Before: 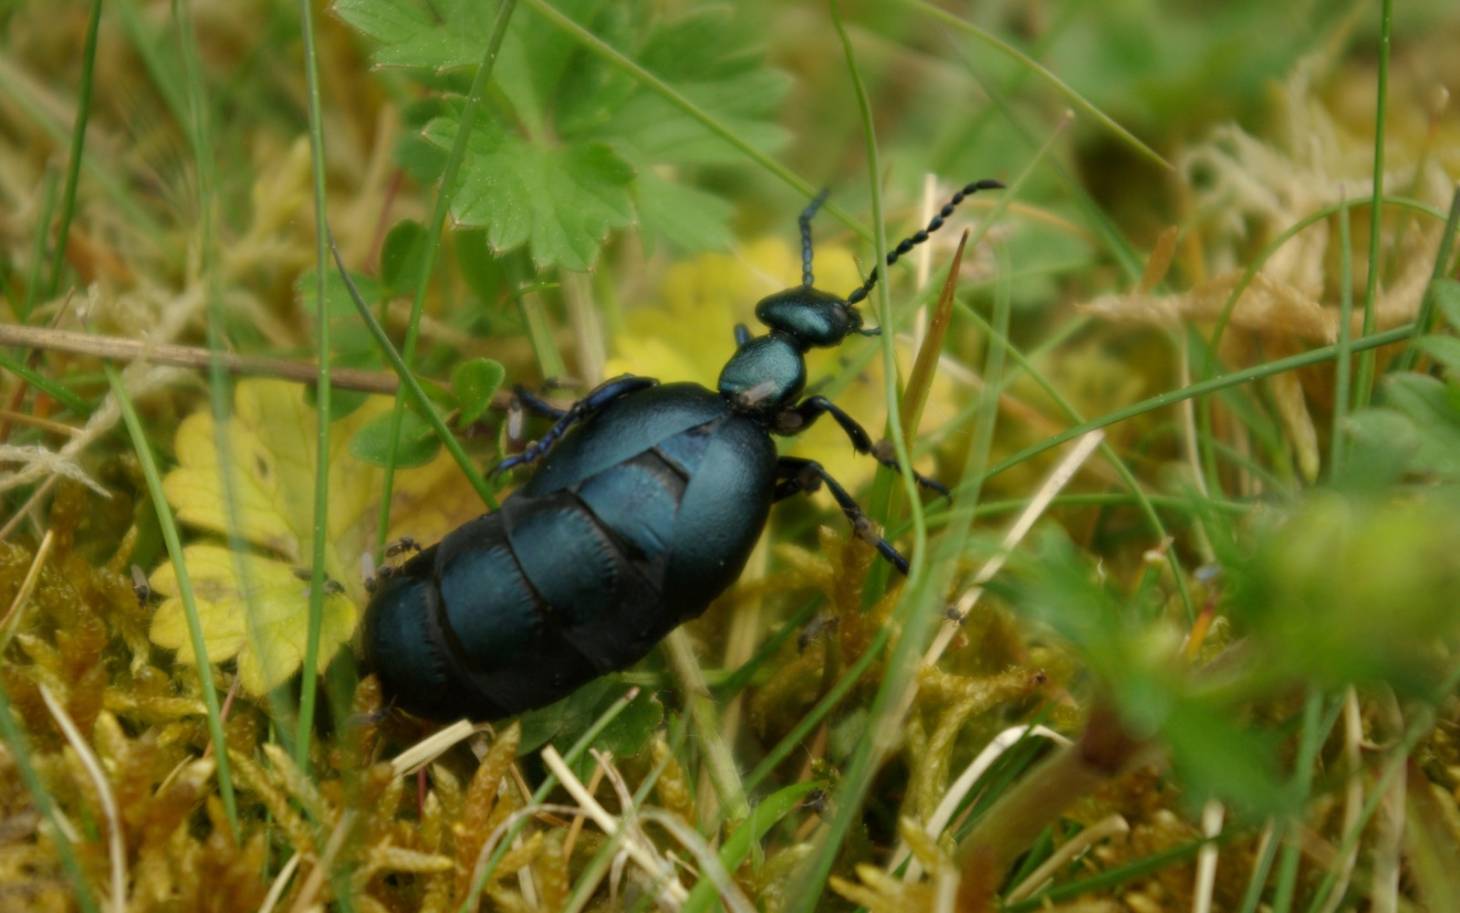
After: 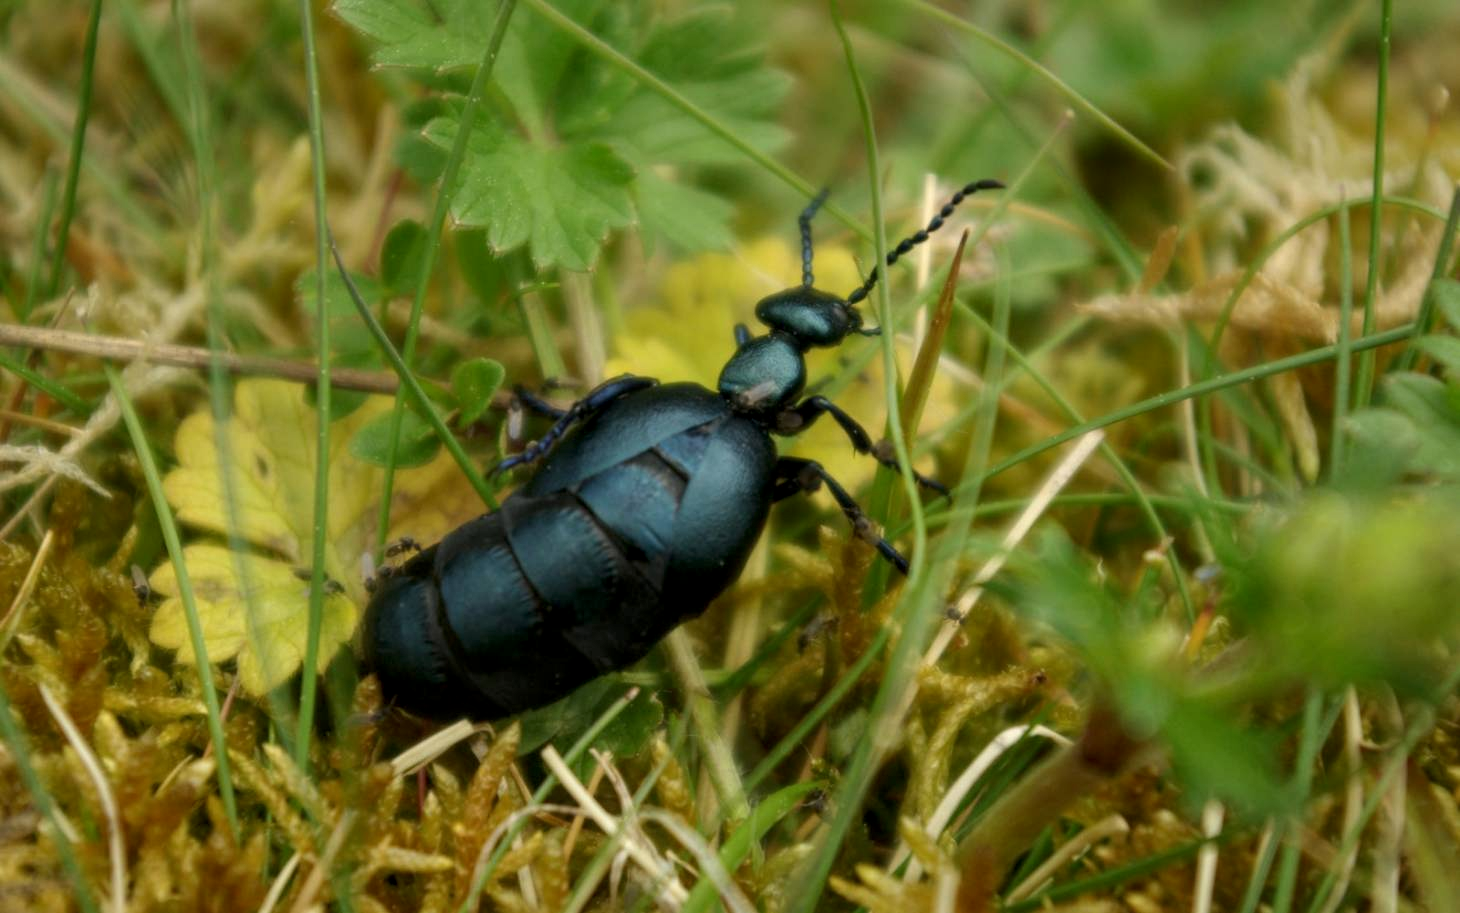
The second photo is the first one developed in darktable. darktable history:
local contrast: on, module defaults
contrast brightness saturation: contrast 0.049
